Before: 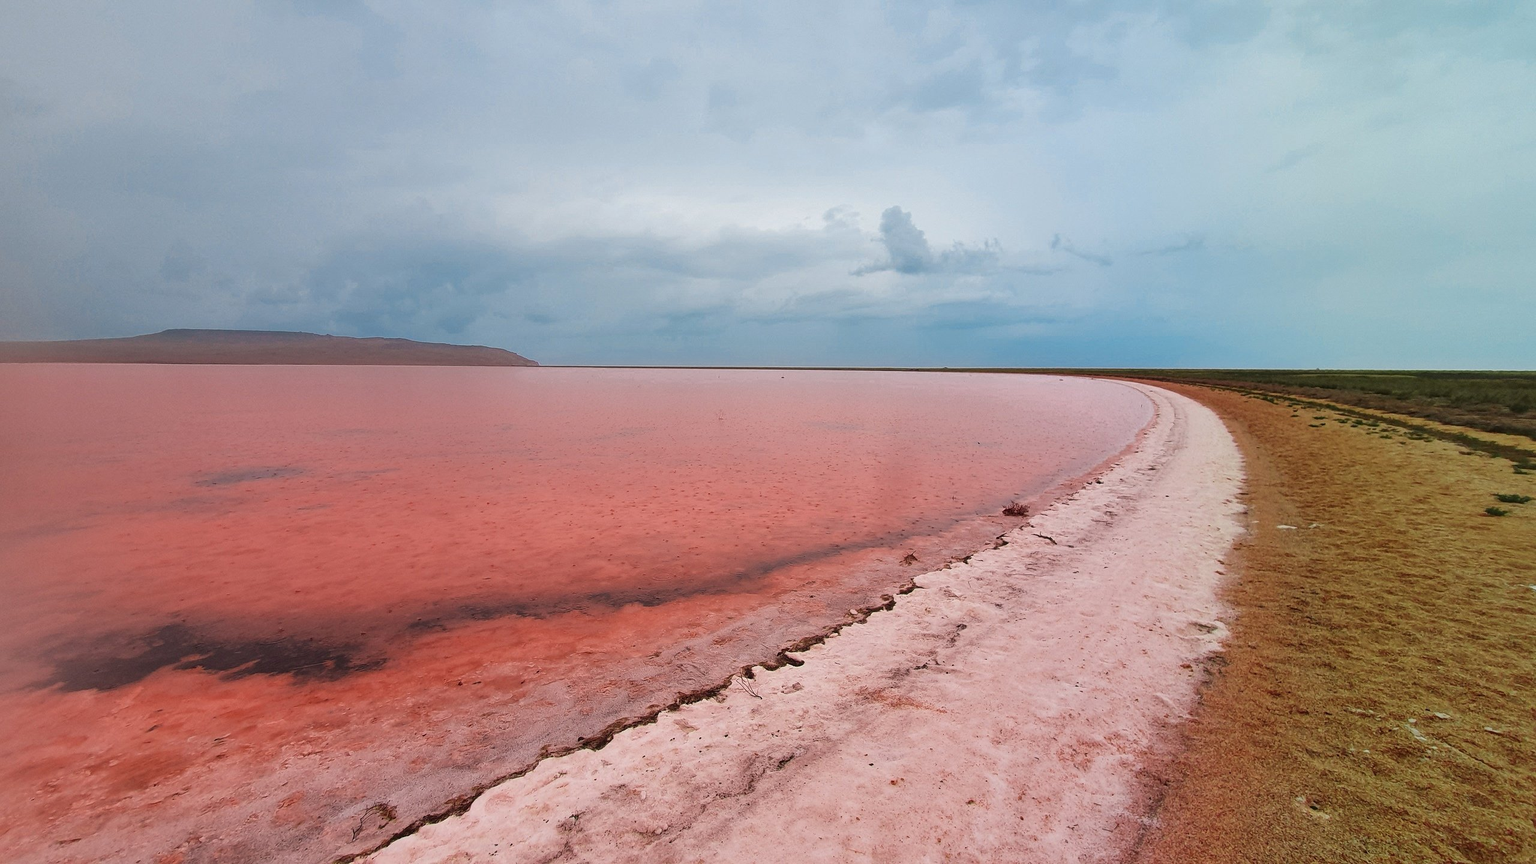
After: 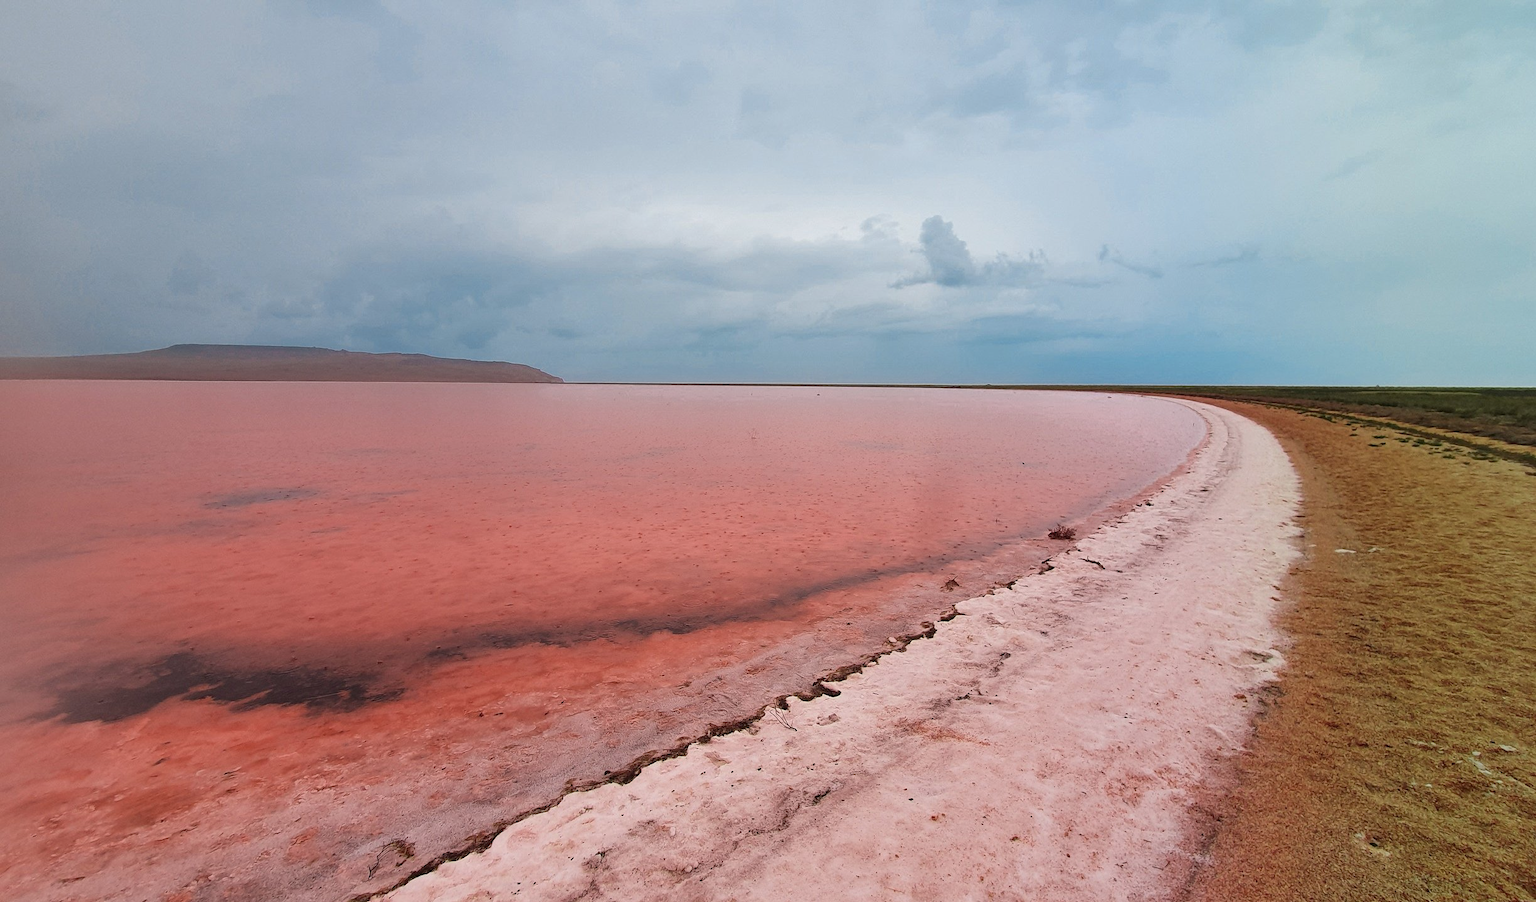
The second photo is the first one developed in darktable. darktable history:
contrast brightness saturation: saturation -0.052
crop: right 4.303%, bottom 0.039%
